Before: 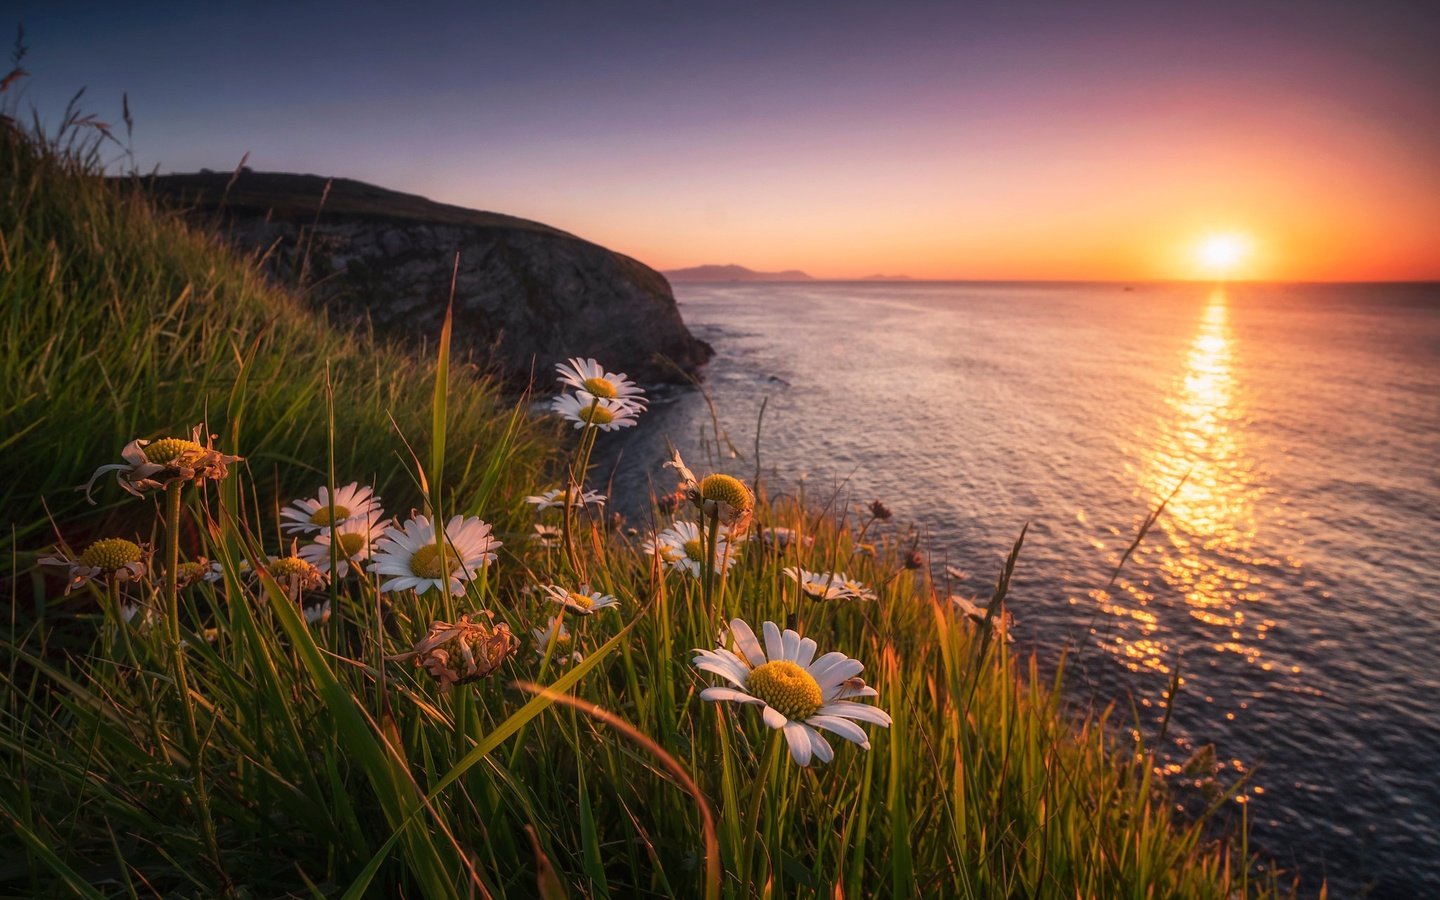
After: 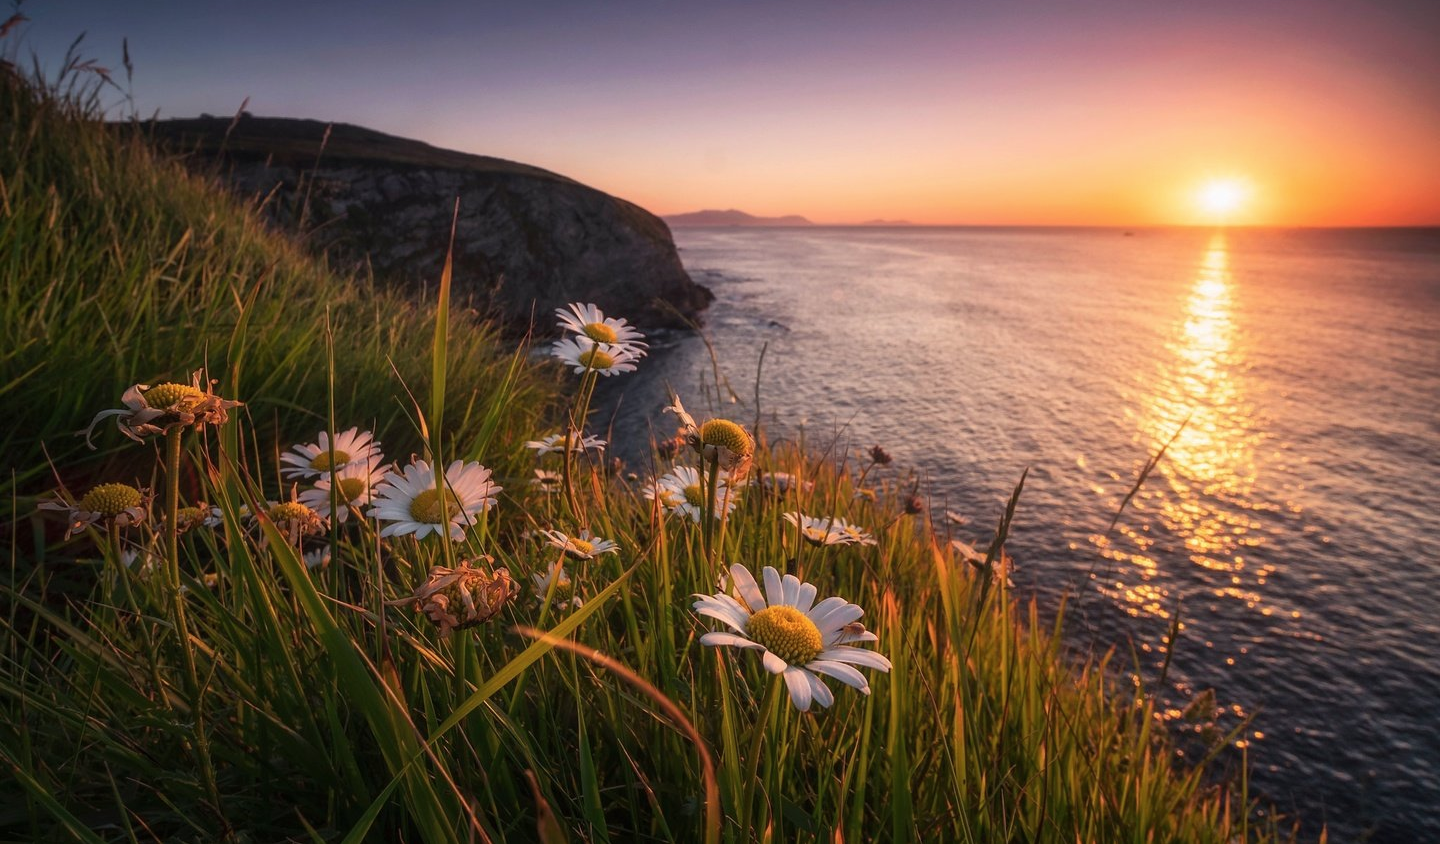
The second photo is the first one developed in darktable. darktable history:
crop and rotate: top 6.188%
contrast brightness saturation: saturation -0.061
